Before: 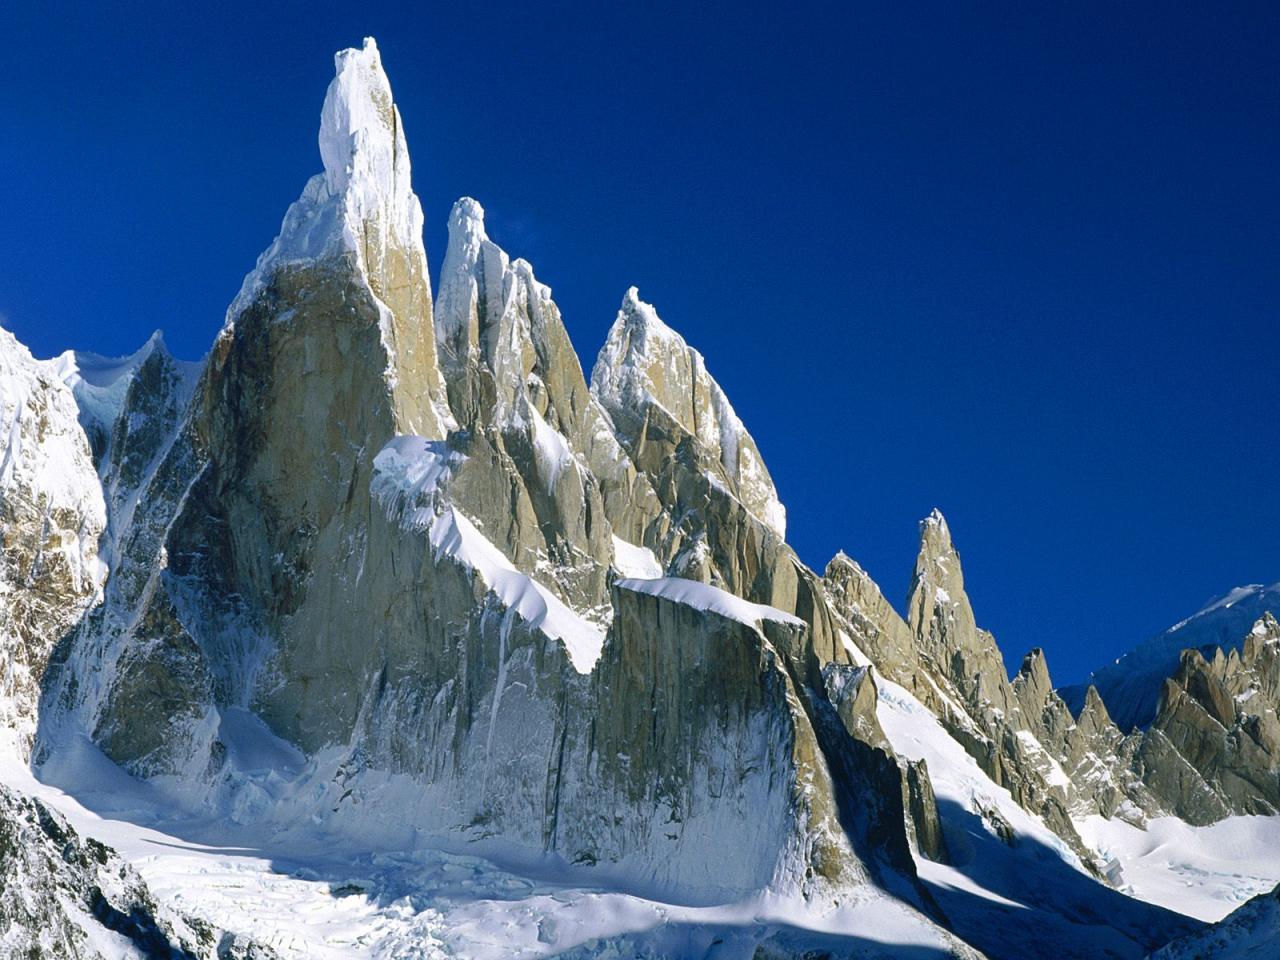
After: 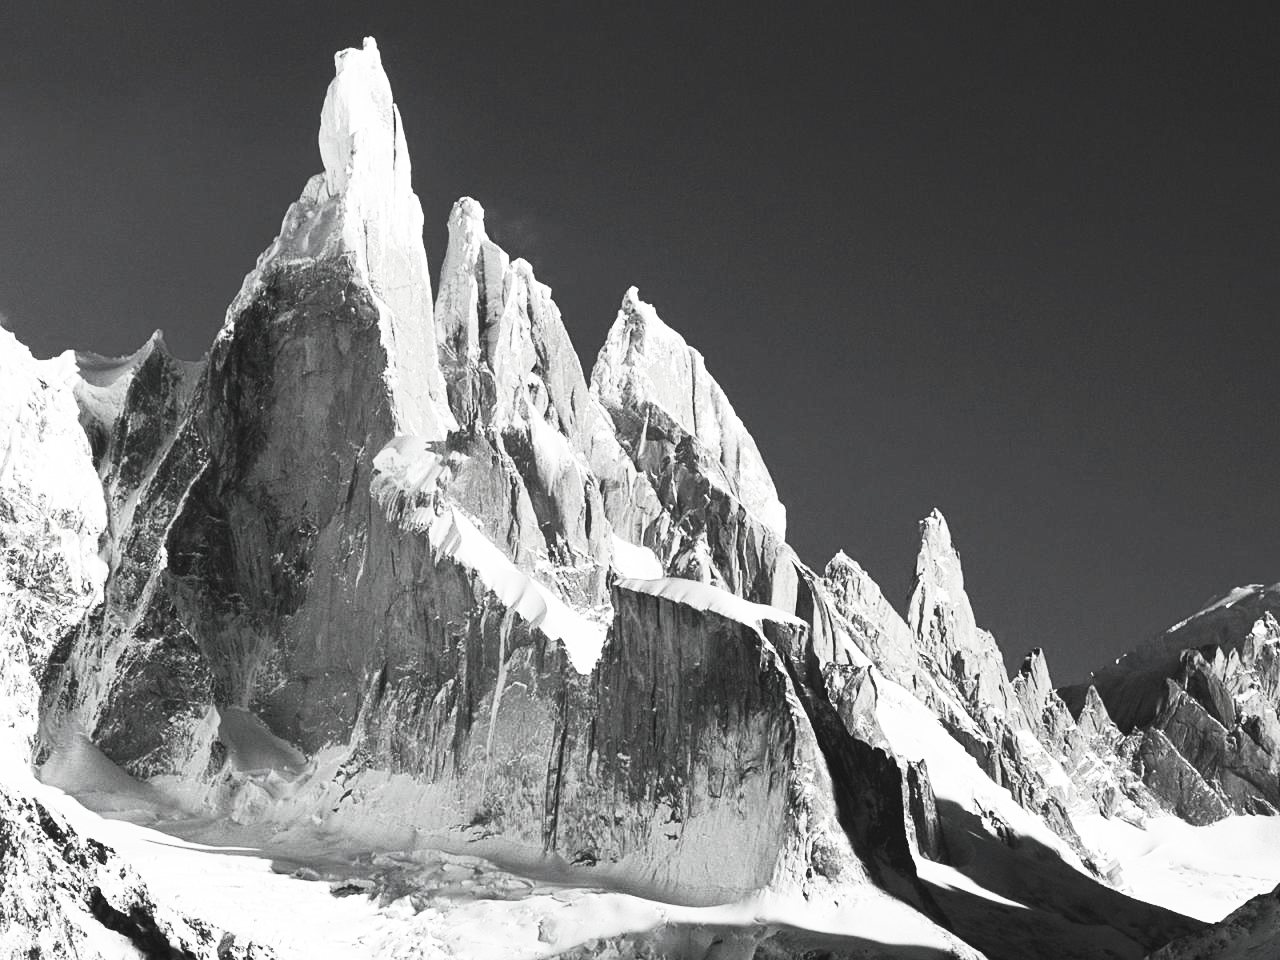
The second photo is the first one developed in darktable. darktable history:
contrast brightness saturation: contrast 0.549, brightness 0.47, saturation -0.982
